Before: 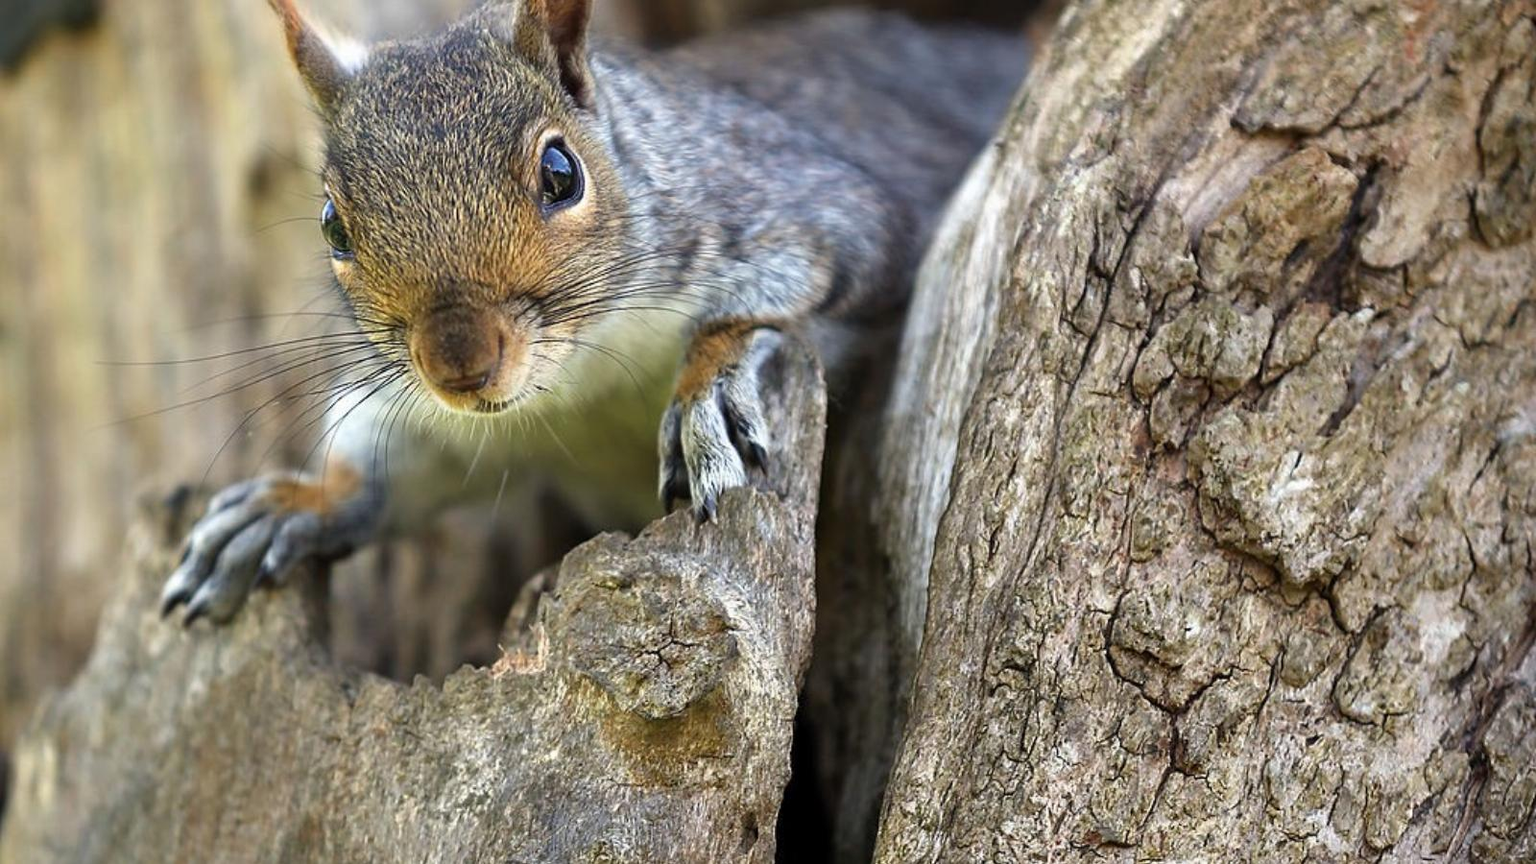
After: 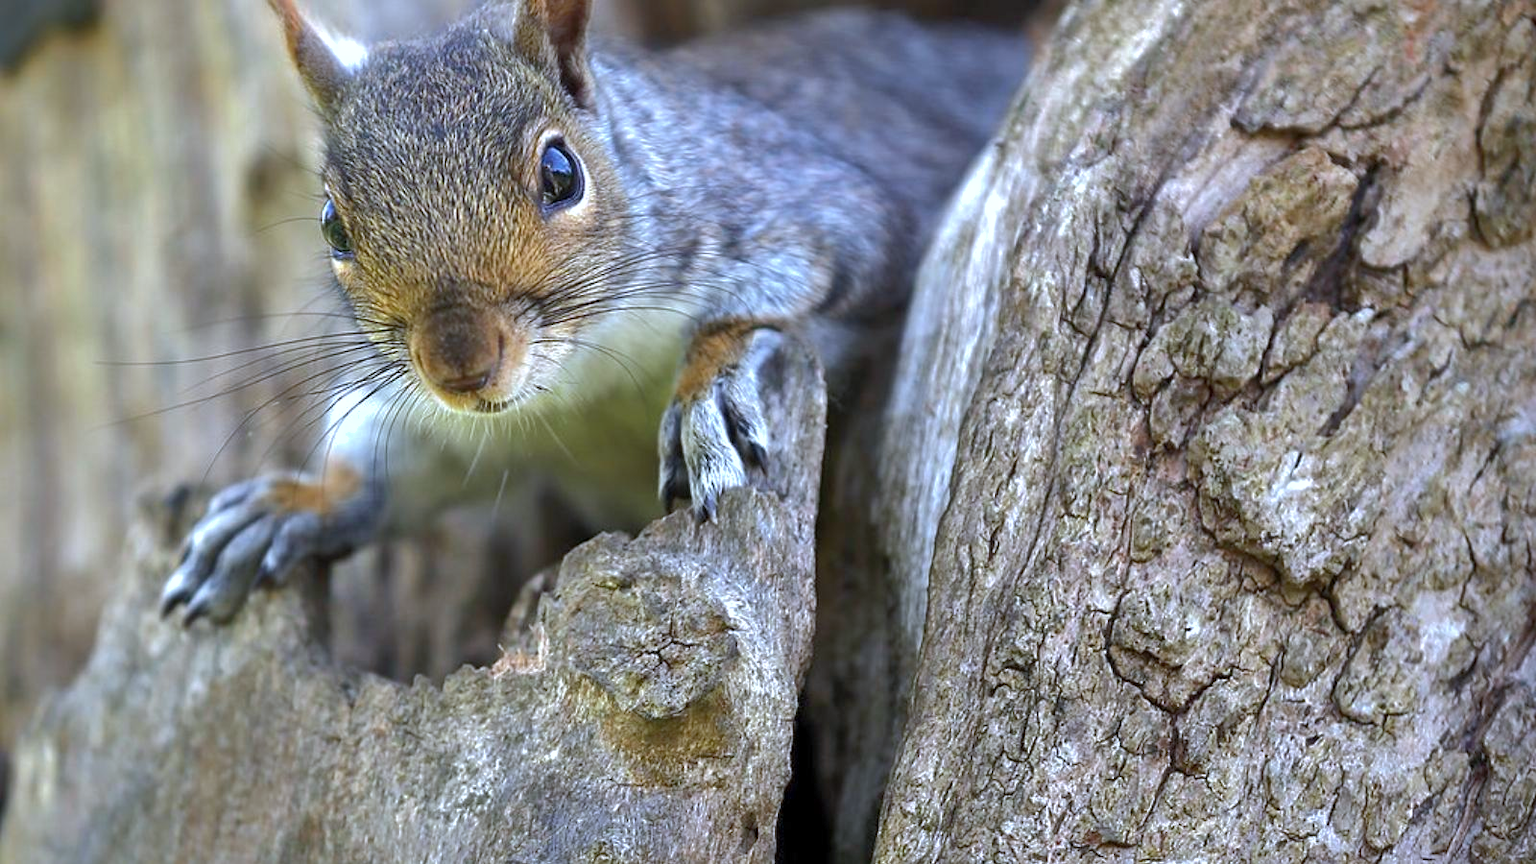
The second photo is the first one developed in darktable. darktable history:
white balance: red 0.948, green 1.02, blue 1.176
exposure: exposure 0.2 EV, compensate highlight preservation false
shadows and highlights: highlights -60
